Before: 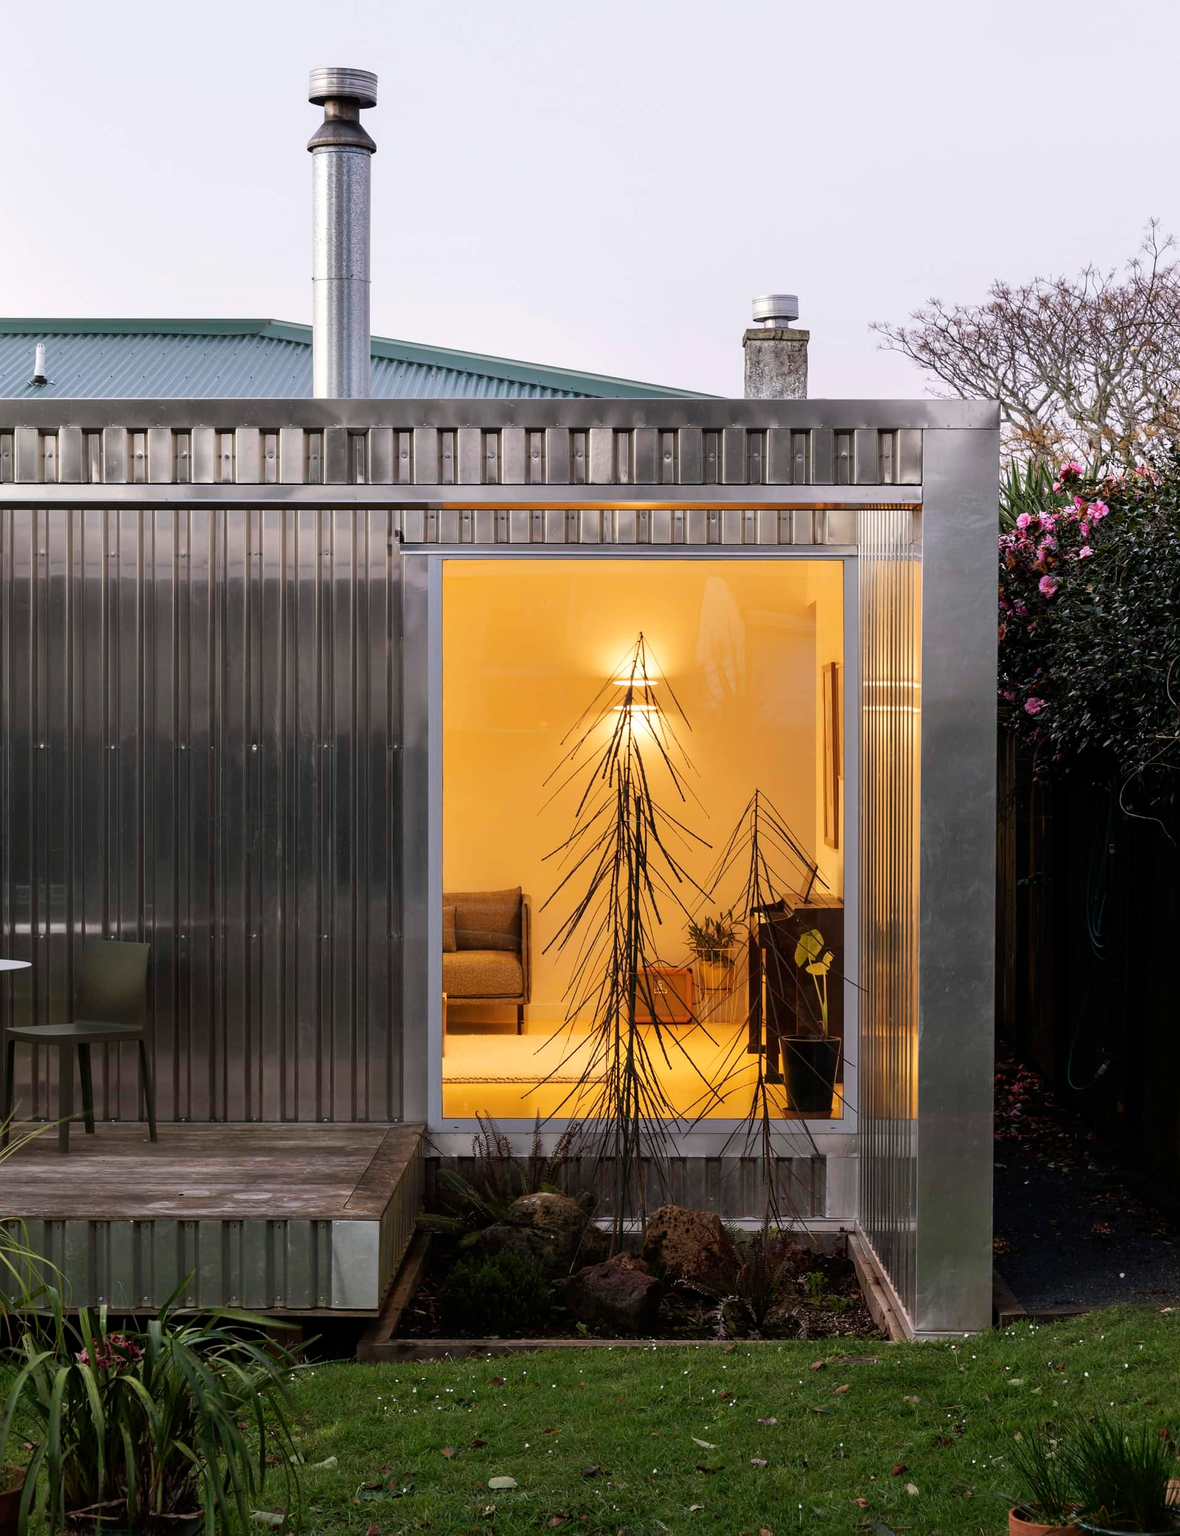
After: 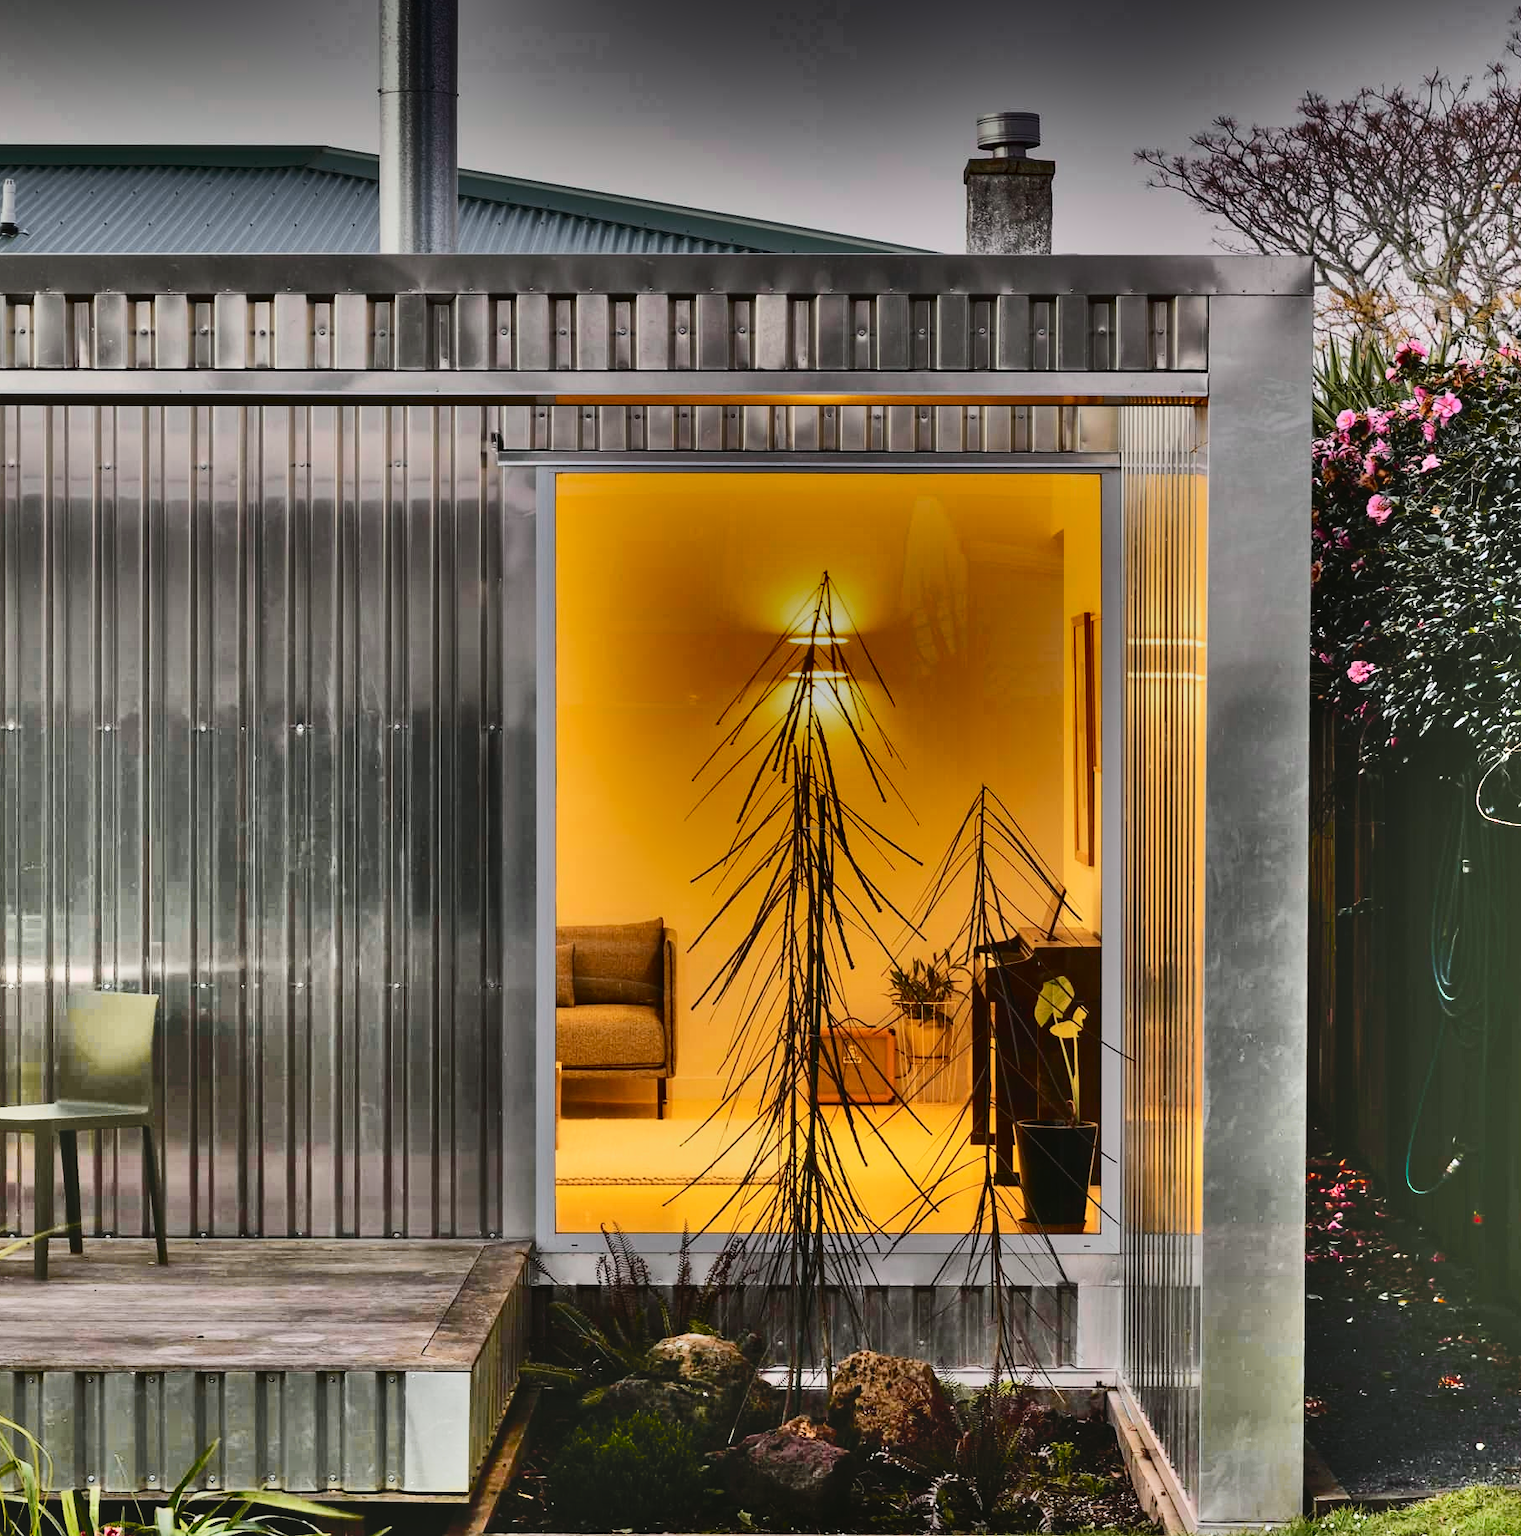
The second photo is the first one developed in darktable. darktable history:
contrast brightness saturation: saturation -0.063
tone curve: curves: ch0 [(0, 0.03) (0.113, 0.087) (0.207, 0.184) (0.515, 0.612) (0.712, 0.793) (1, 0.946)]; ch1 [(0, 0) (0.172, 0.123) (0.317, 0.279) (0.407, 0.401) (0.476, 0.482) (0.505, 0.499) (0.534, 0.534) (0.632, 0.645) (0.726, 0.745) (1, 1)]; ch2 [(0, 0) (0.411, 0.424) (0.476, 0.492) (0.521, 0.524) (0.541, 0.559) (0.65, 0.699) (1, 1)], color space Lab, independent channels, preserve colors none
crop and rotate: left 2.9%, top 13.831%, right 2.211%, bottom 12.628%
shadows and highlights: radius 122.91, shadows 99.64, white point adjustment -2.81, highlights -99.31, soften with gaussian
